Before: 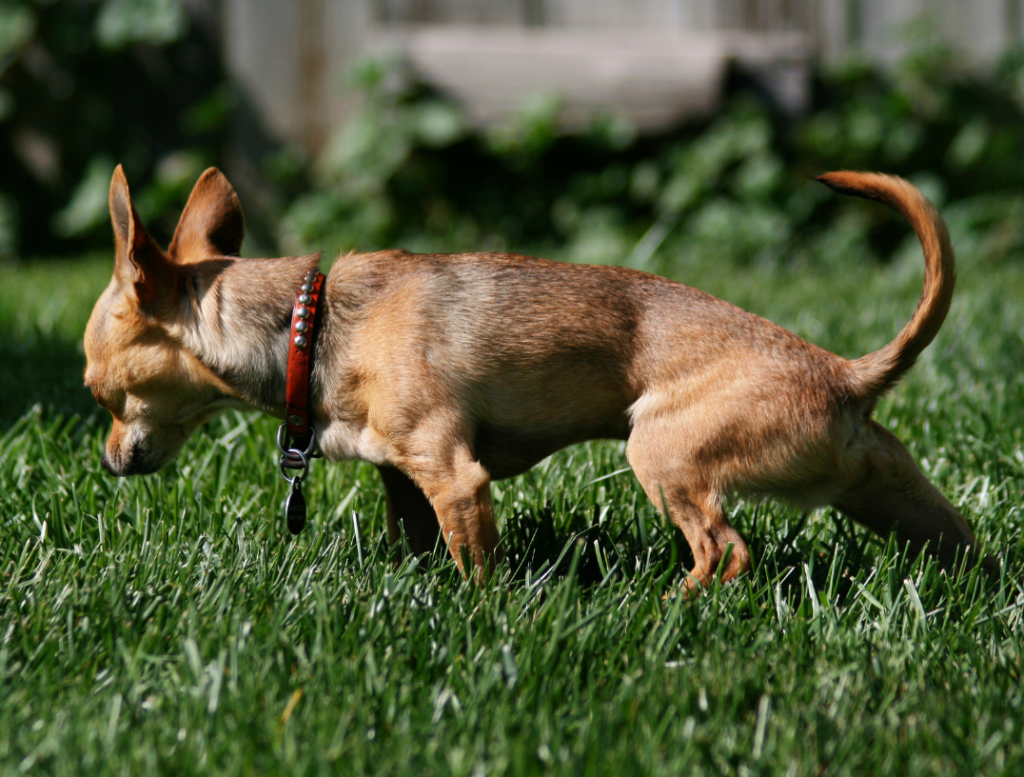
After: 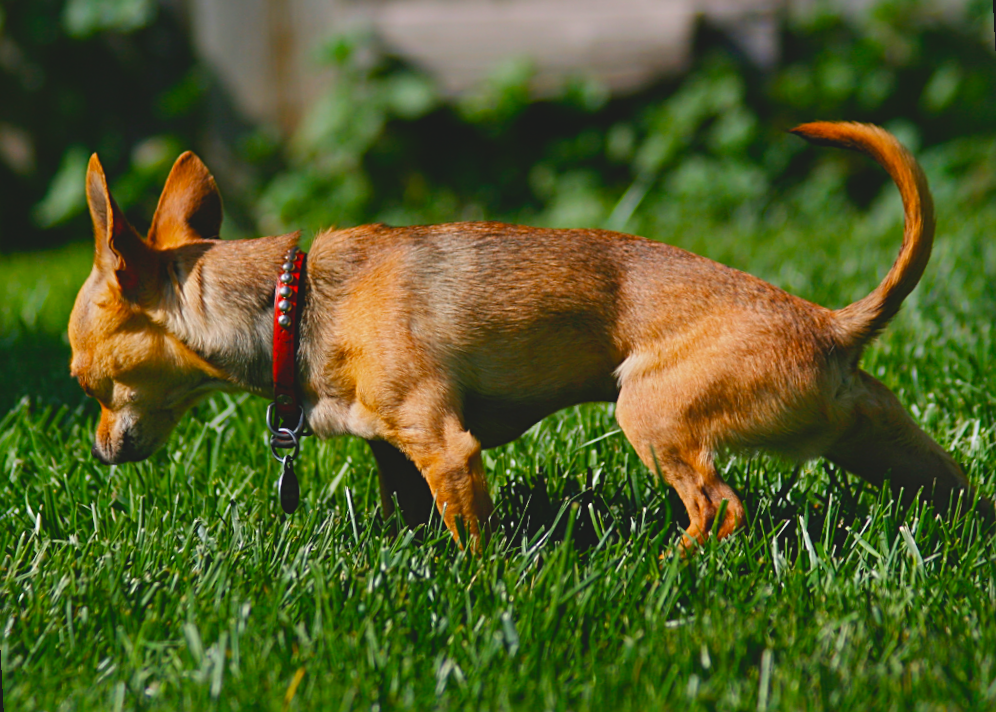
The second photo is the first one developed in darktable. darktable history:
sharpen: on, module defaults
color balance rgb: perceptual saturation grading › global saturation 30%, global vibrance 10%
contrast brightness saturation: contrast -0.19, saturation 0.19
rotate and perspective: rotation -3°, crop left 0.031, crop right 0.968, crop top 0.07, crop bottom 0.93
